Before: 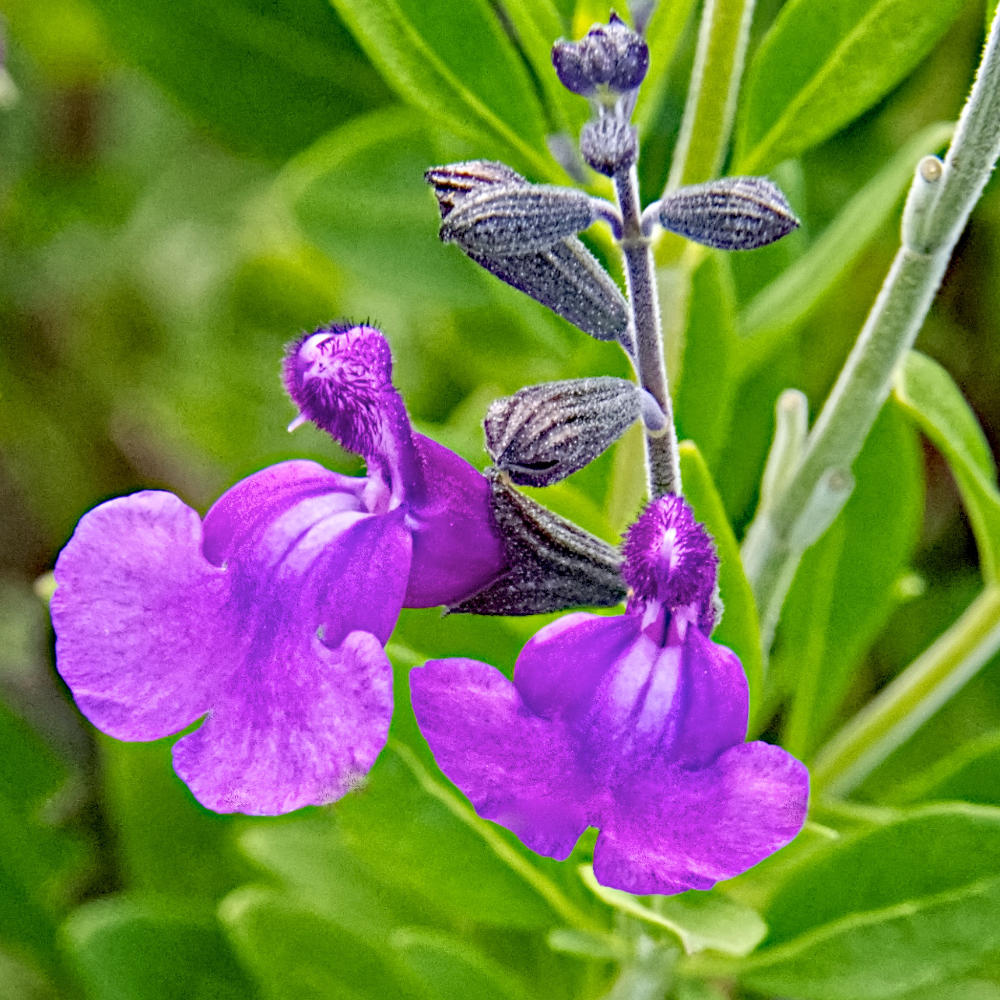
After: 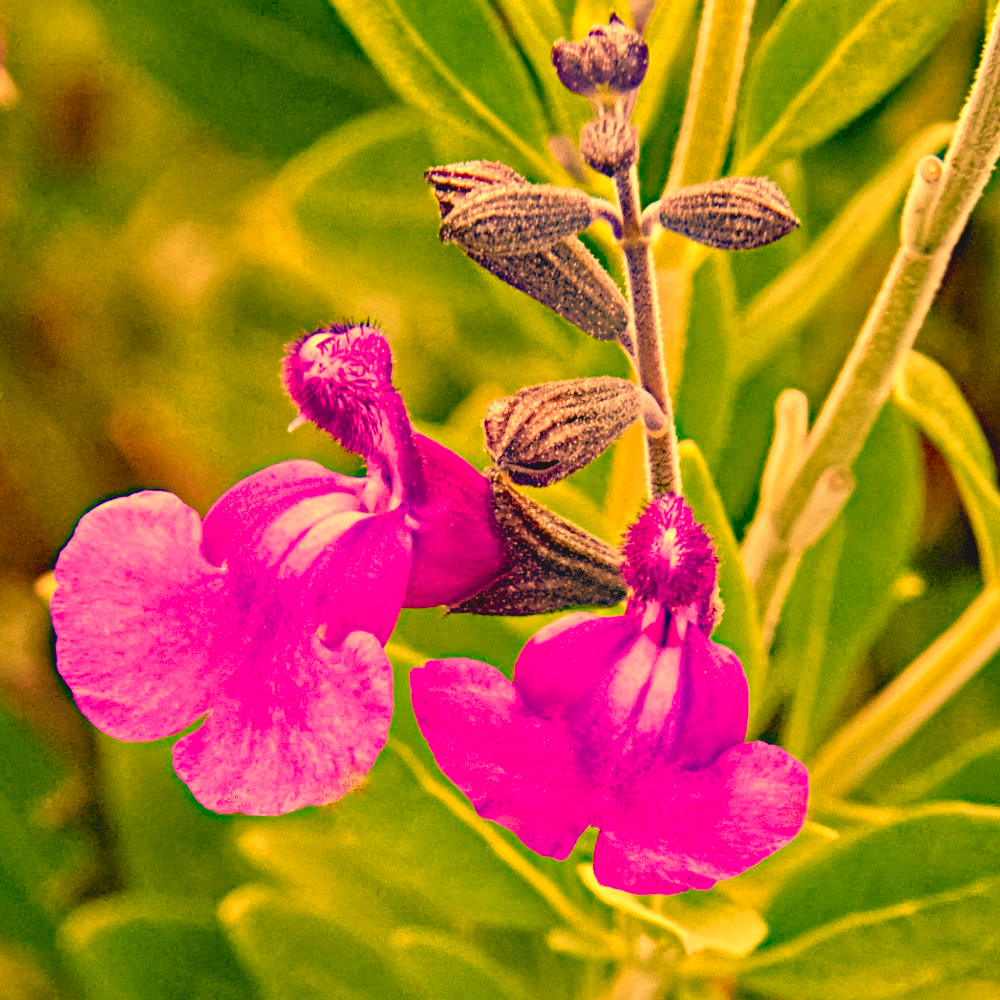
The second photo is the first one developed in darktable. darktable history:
white balance: red 1.467, blue 0.684
color balance rgb: shadows lift › chroma 2%, shadows lift › hue 247.2°, power › chroma 0.3%, power › hue 25.2°, highlights gain › chroma 3%, highlights gain › hue 60°, global offset › luminance 0.75%, perceptual saturation grading › global saturation 20%, perceptual saturation grading › highlights -20%, perceptual saturation grading › shadows 30%, global vibrance 20%
